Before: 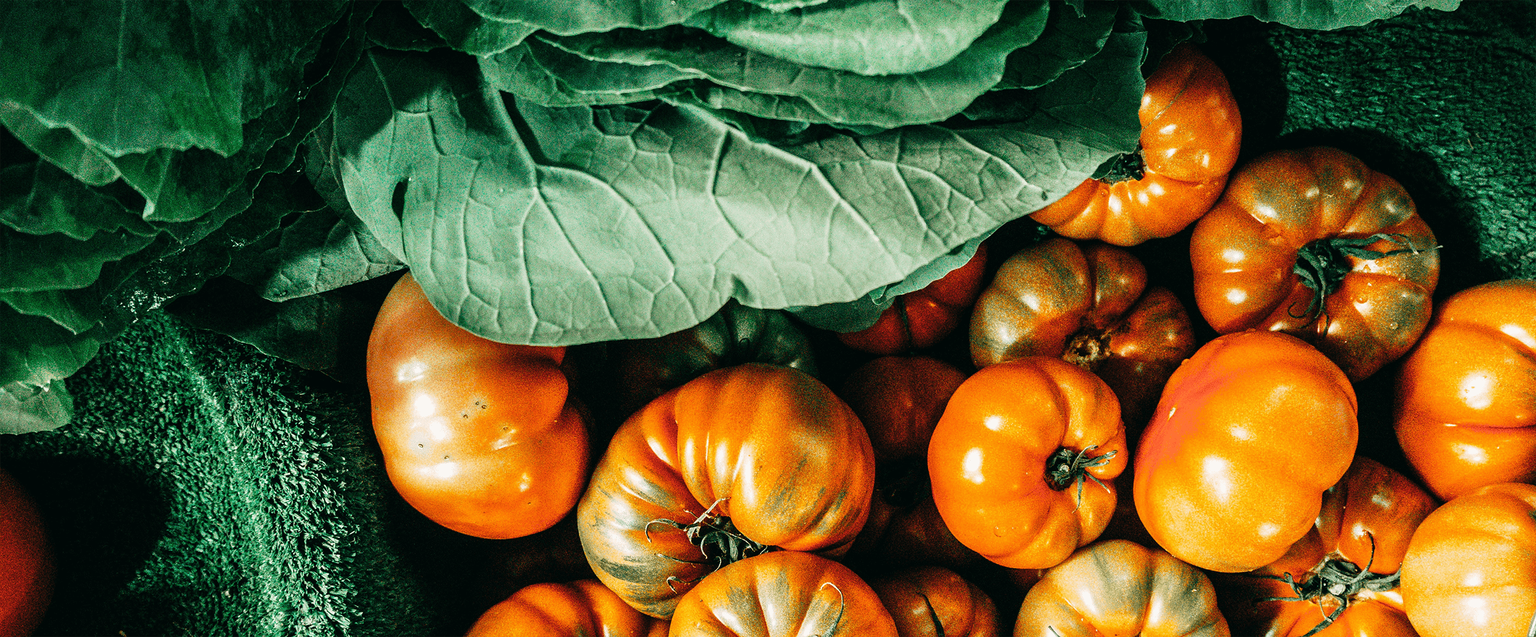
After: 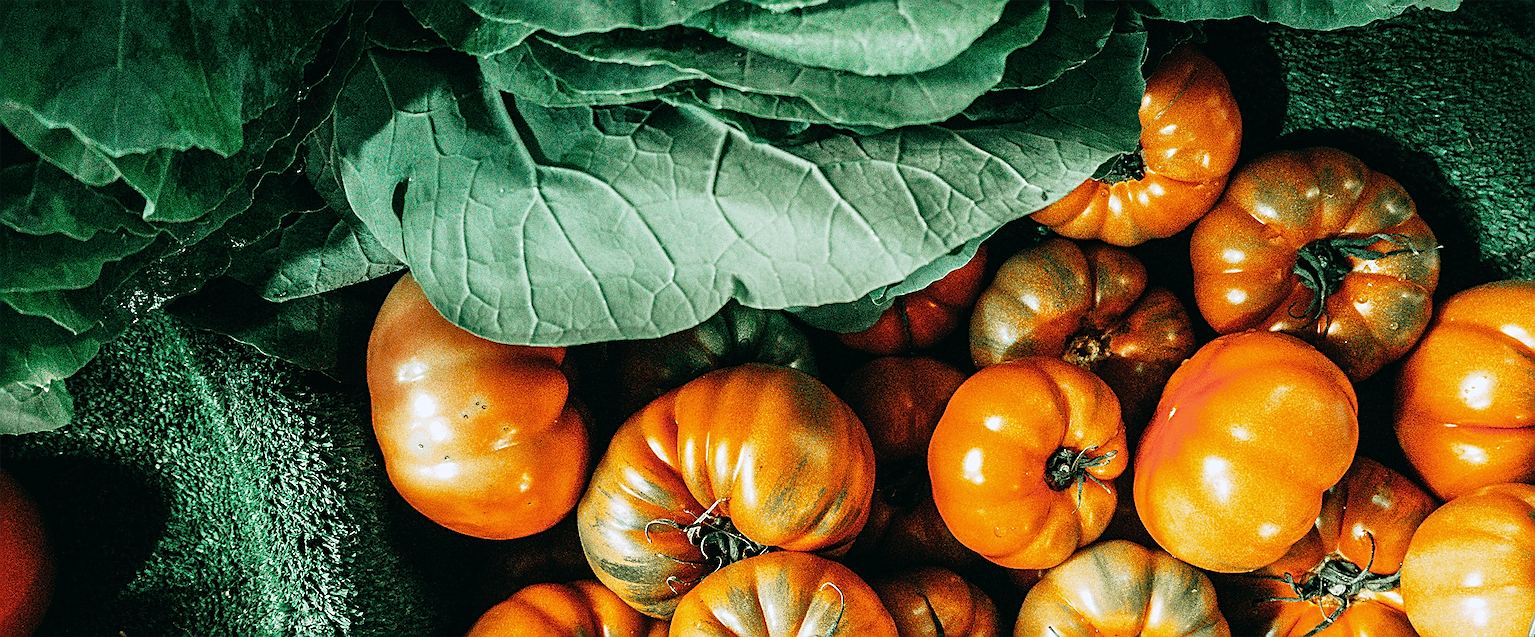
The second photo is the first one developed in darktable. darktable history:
white balance: red 0.967, blue 1.049
sharpen: radius 2.531, amount 0.628
